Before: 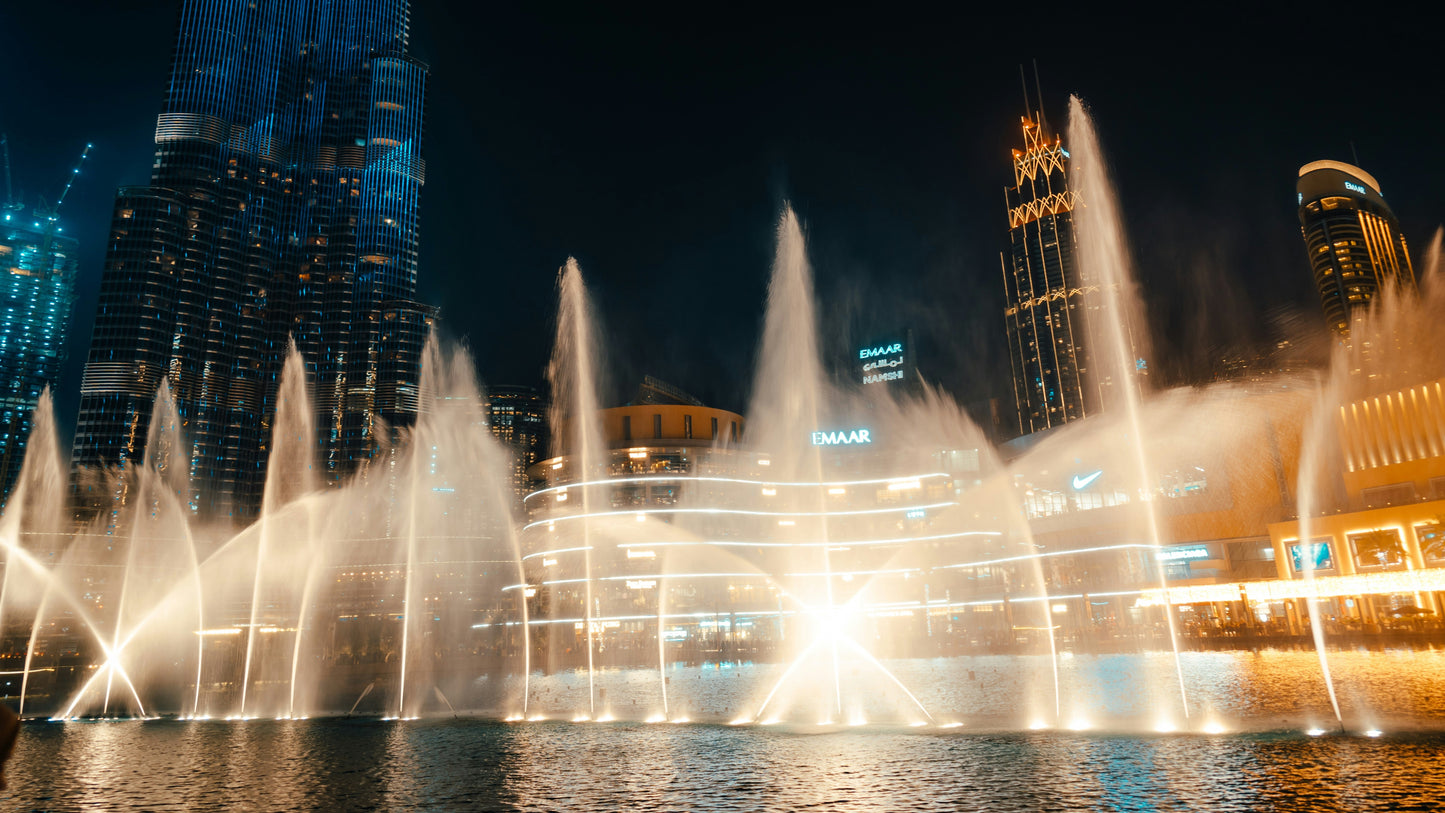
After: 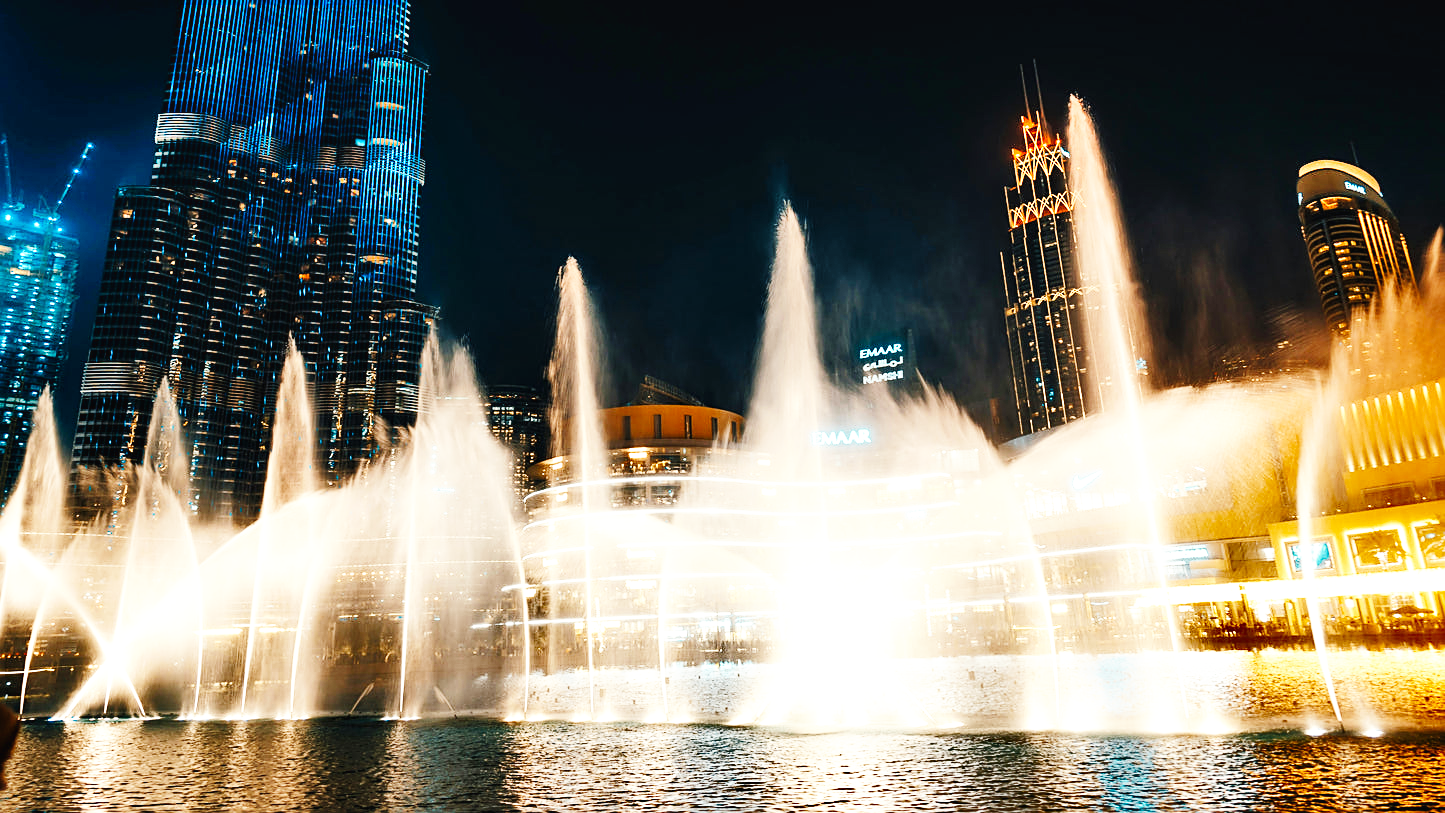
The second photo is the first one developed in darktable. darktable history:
base curve: curves: ch0 [(0, 0.003) (0.001, 0.002) (0.006, 0.004) (0.02, 0.022) (0.048, 0.086) (0.094, 0.234) (0.162, 0.431) (0.258, 0.629) (0.385, 0.8) (0.548, 0.918) (0.751, 0.988) (1, 1)], preserve colors none
sharpen: on, module defaults
shadows and highlights: radius 100.41, shadows 50.55, highlights -64.36, highlights color adjustment 49.82%, soften with gaussian
tone equalizer: -8 EV -0.001 EV, -7 EV 0.001 EV, -6 EV -0.002 EV, -5 EV -0.003 EV, -4 EV -0.062 EV, -3 EV -0.222 EV, -2 EV -0.267 EV, -1 EV 0.105 EV, +0 EV 0.303 EV
